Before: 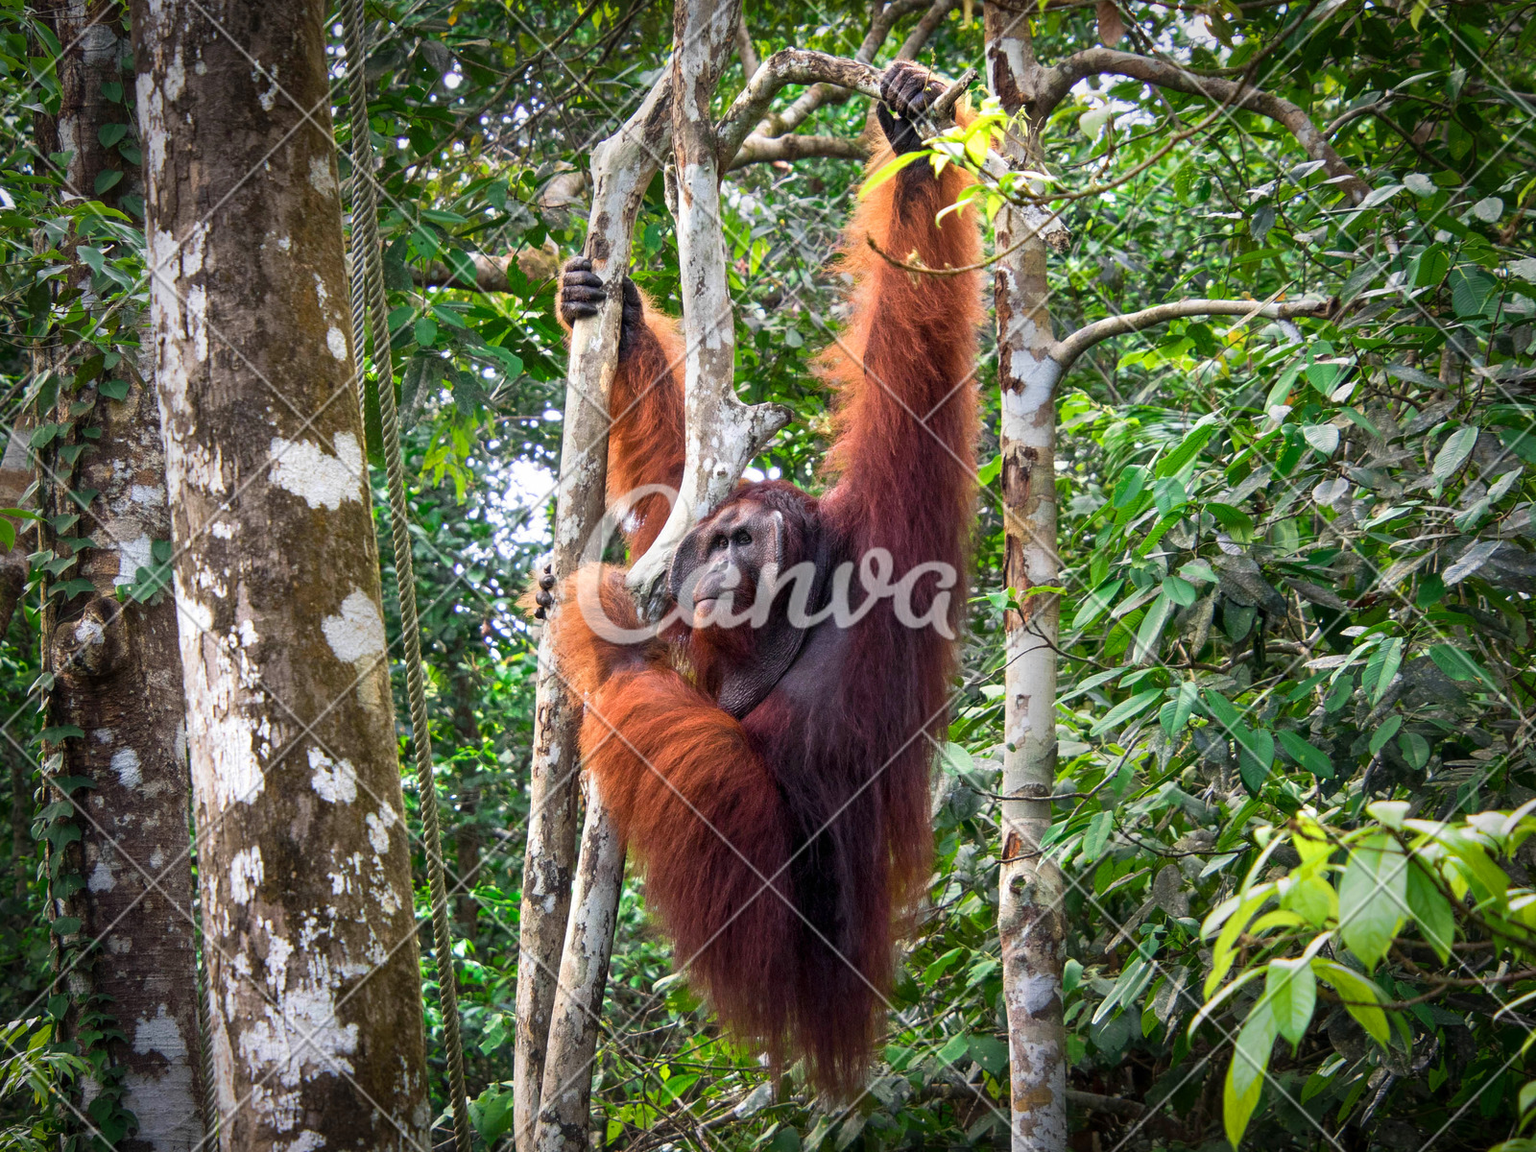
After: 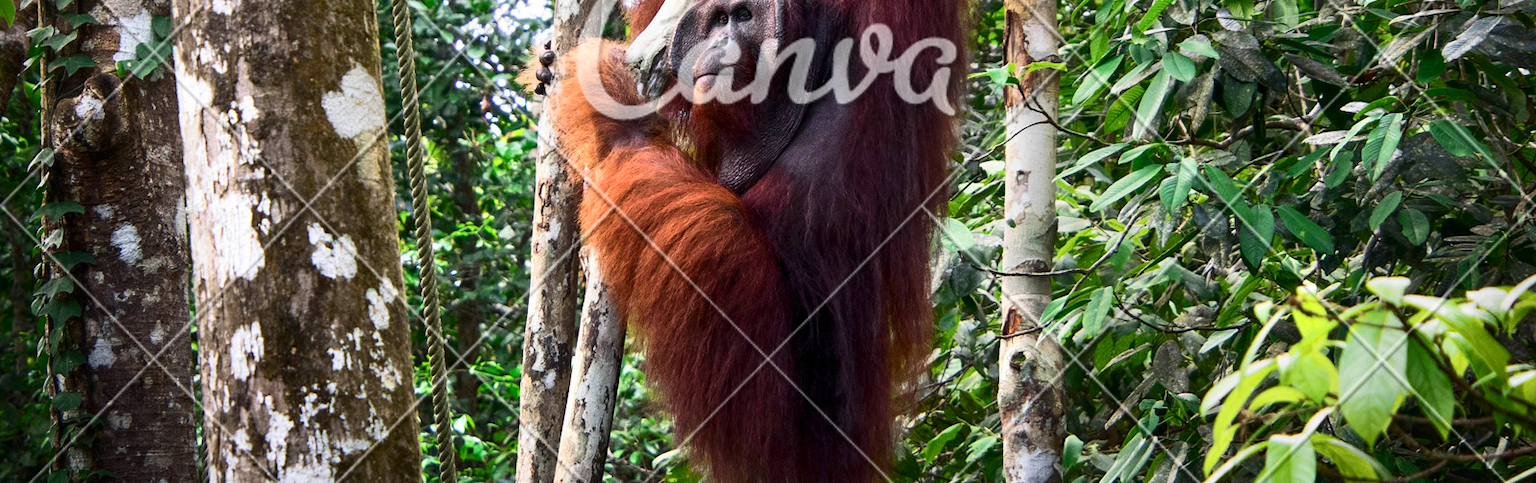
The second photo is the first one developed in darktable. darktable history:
contrast brightness saturation: contrast 0.22
crop: top 45.551%, bottom 12.262%
